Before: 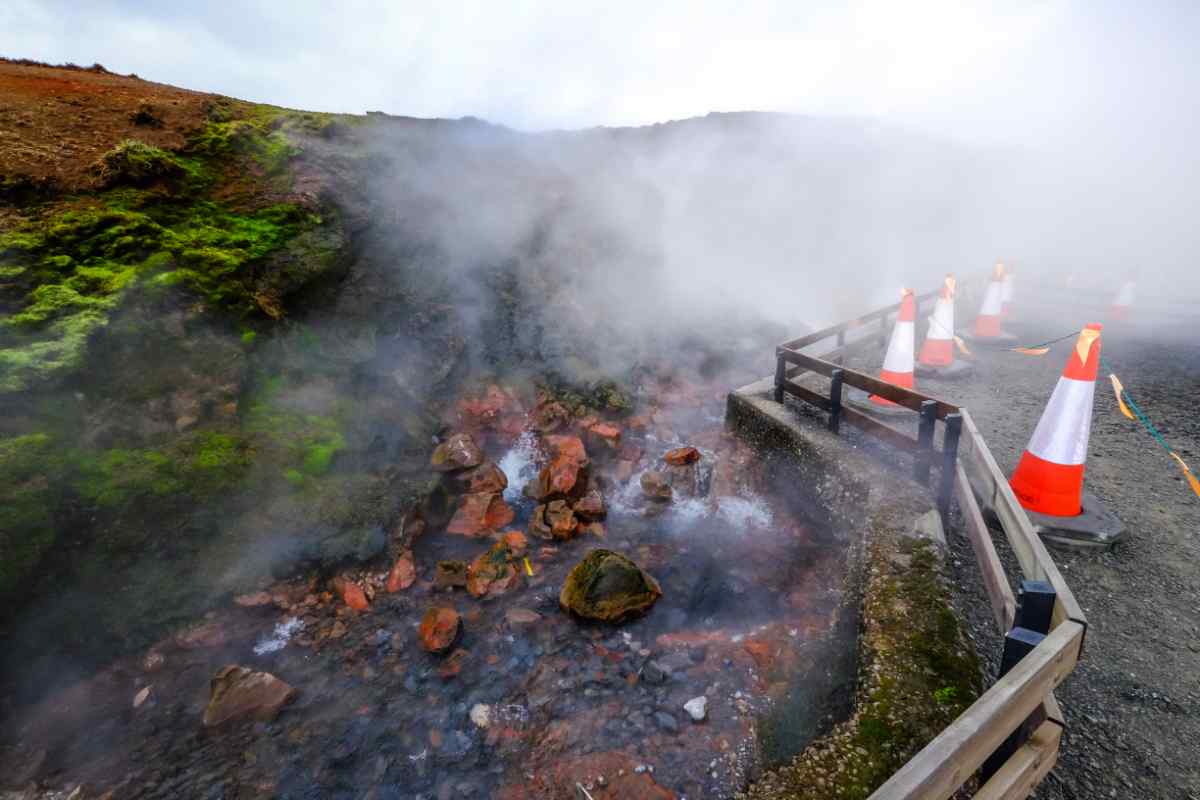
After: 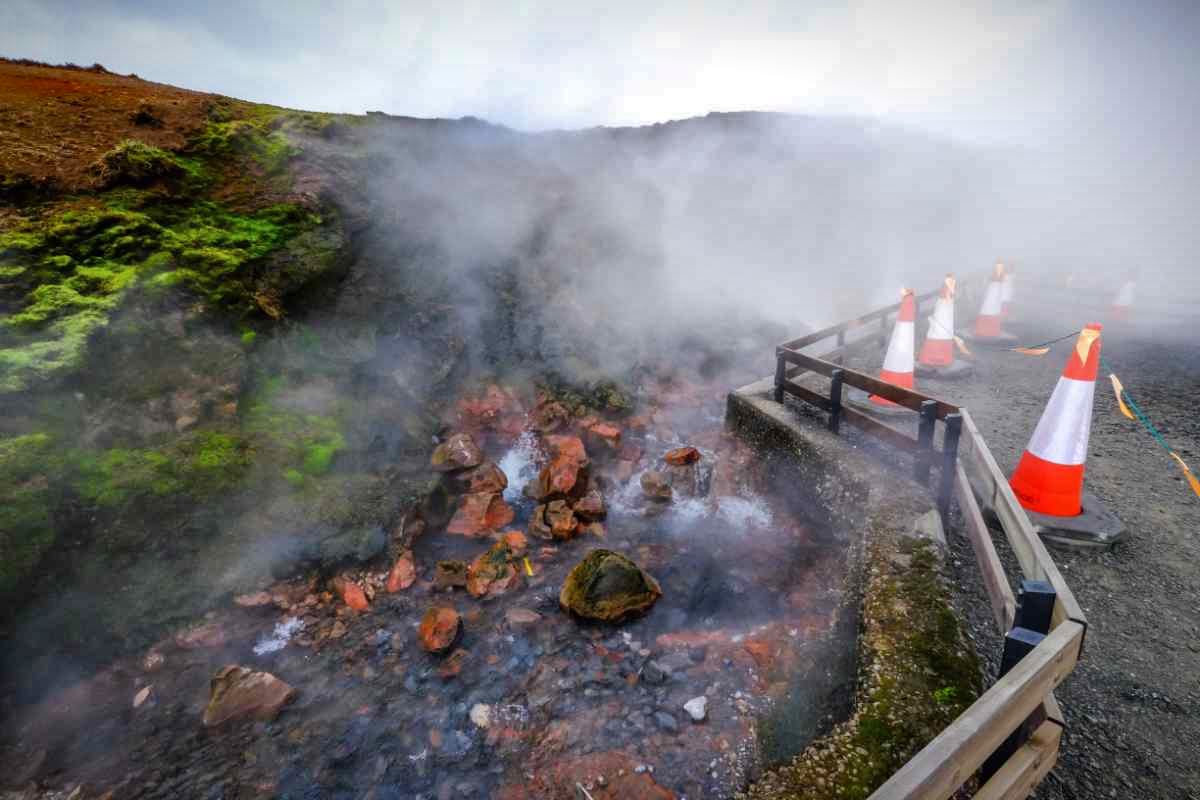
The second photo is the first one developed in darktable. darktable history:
vignetting: fall-off start 98.29%, fall-off radius 100%, brightness -1, saturation 0.5, width/height ratio 1.428
shadows and highlights: soften with gaussian
